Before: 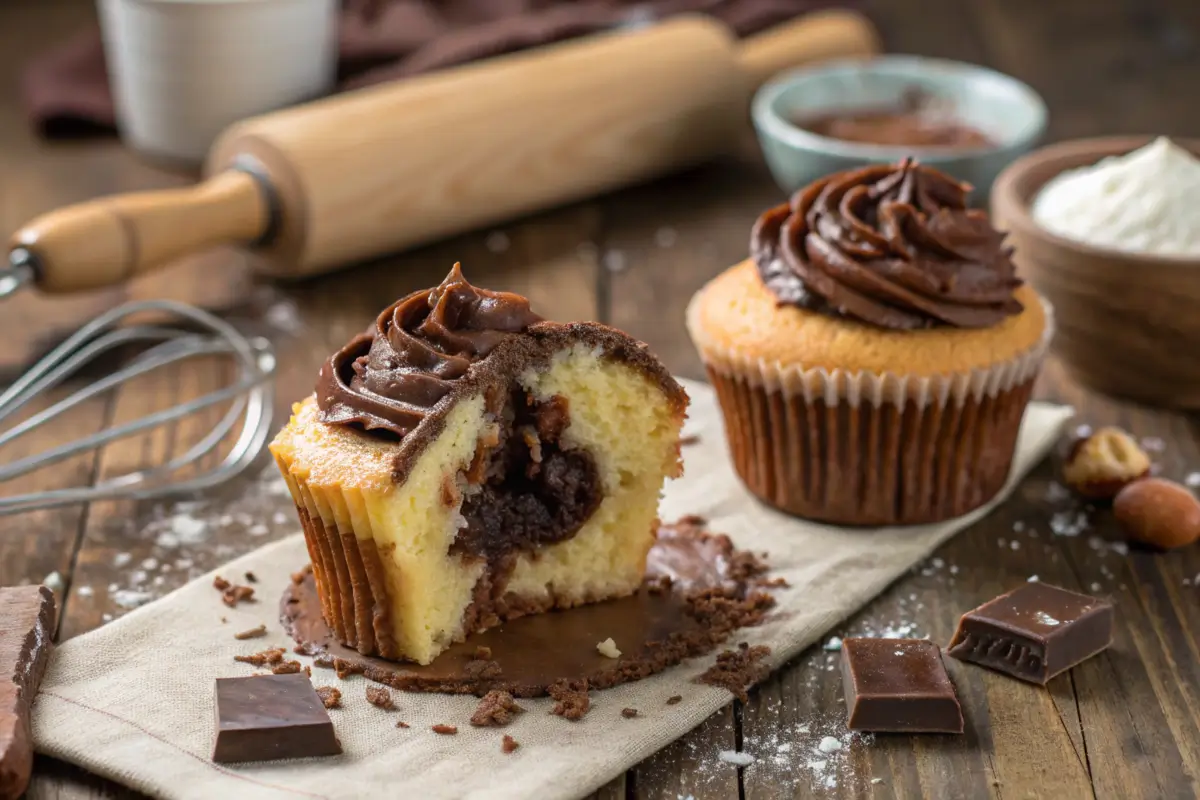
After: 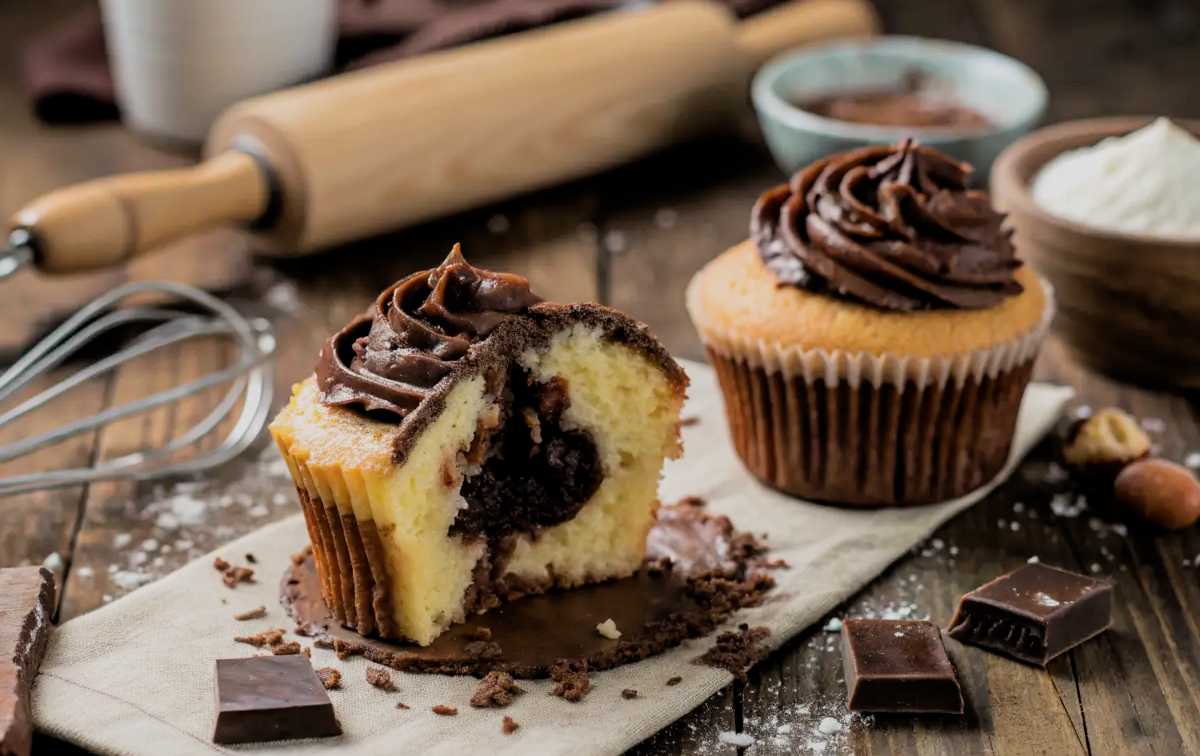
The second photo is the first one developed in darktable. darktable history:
crop and rotate: top 2.479%, bottom 3.018%
filmic rgb: black relative exposure -5 EV, hardness 2.88, contrast 1.2
